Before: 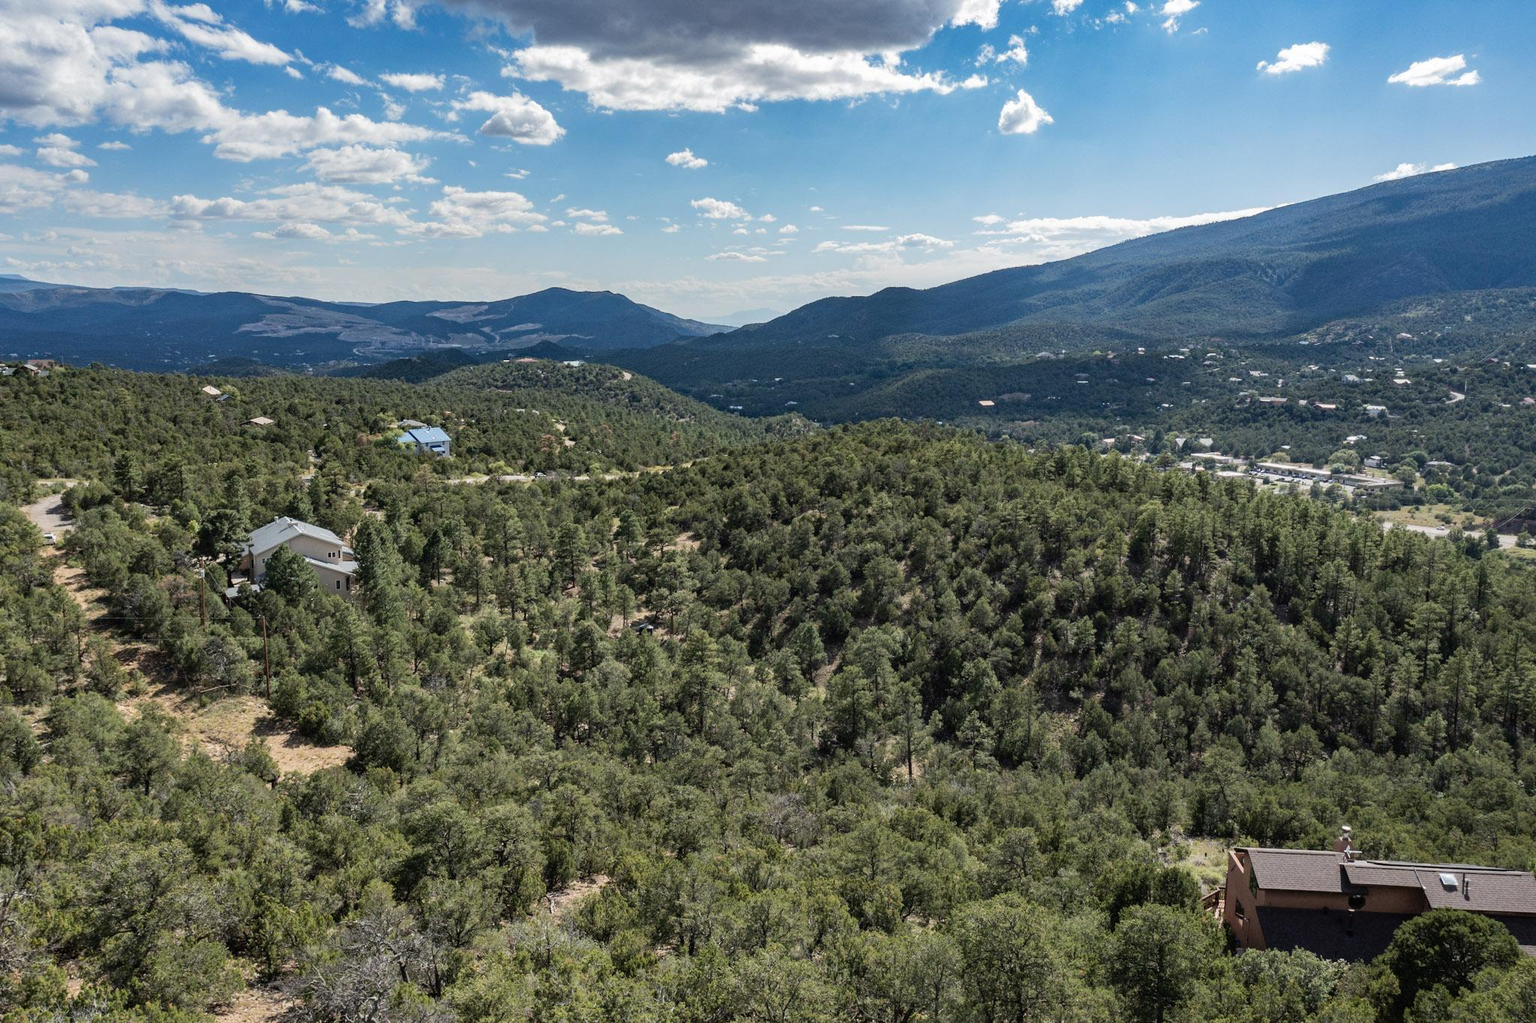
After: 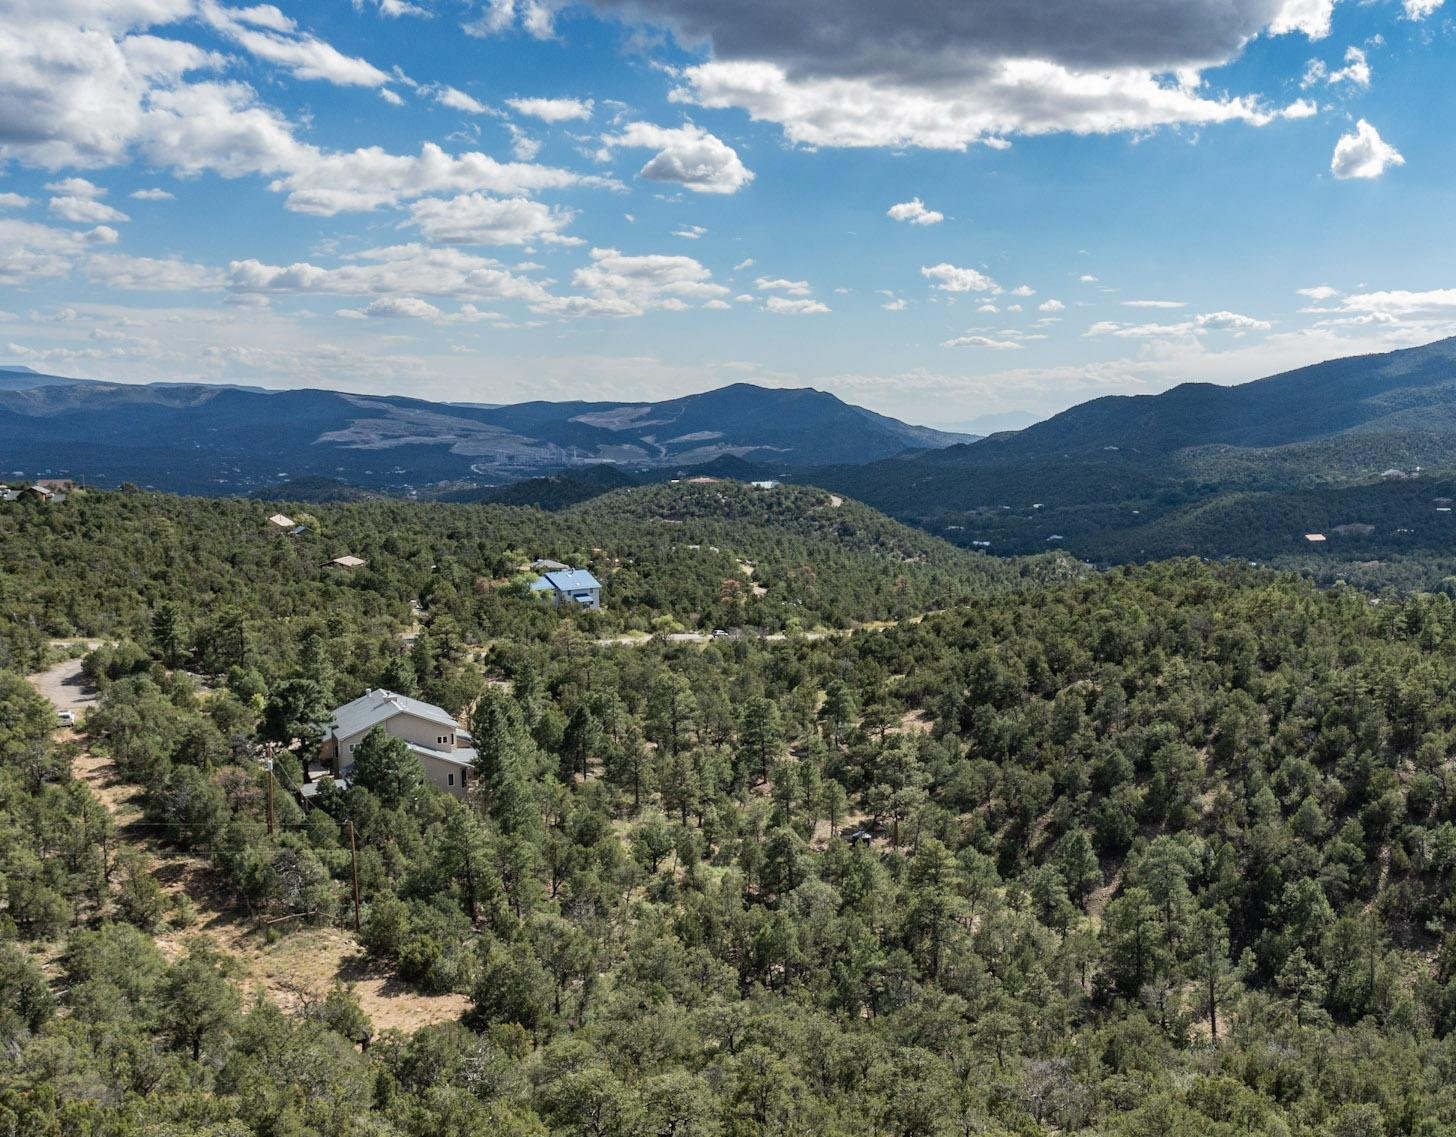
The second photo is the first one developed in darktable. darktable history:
crop: right 28.885%, bottom 16.626%
